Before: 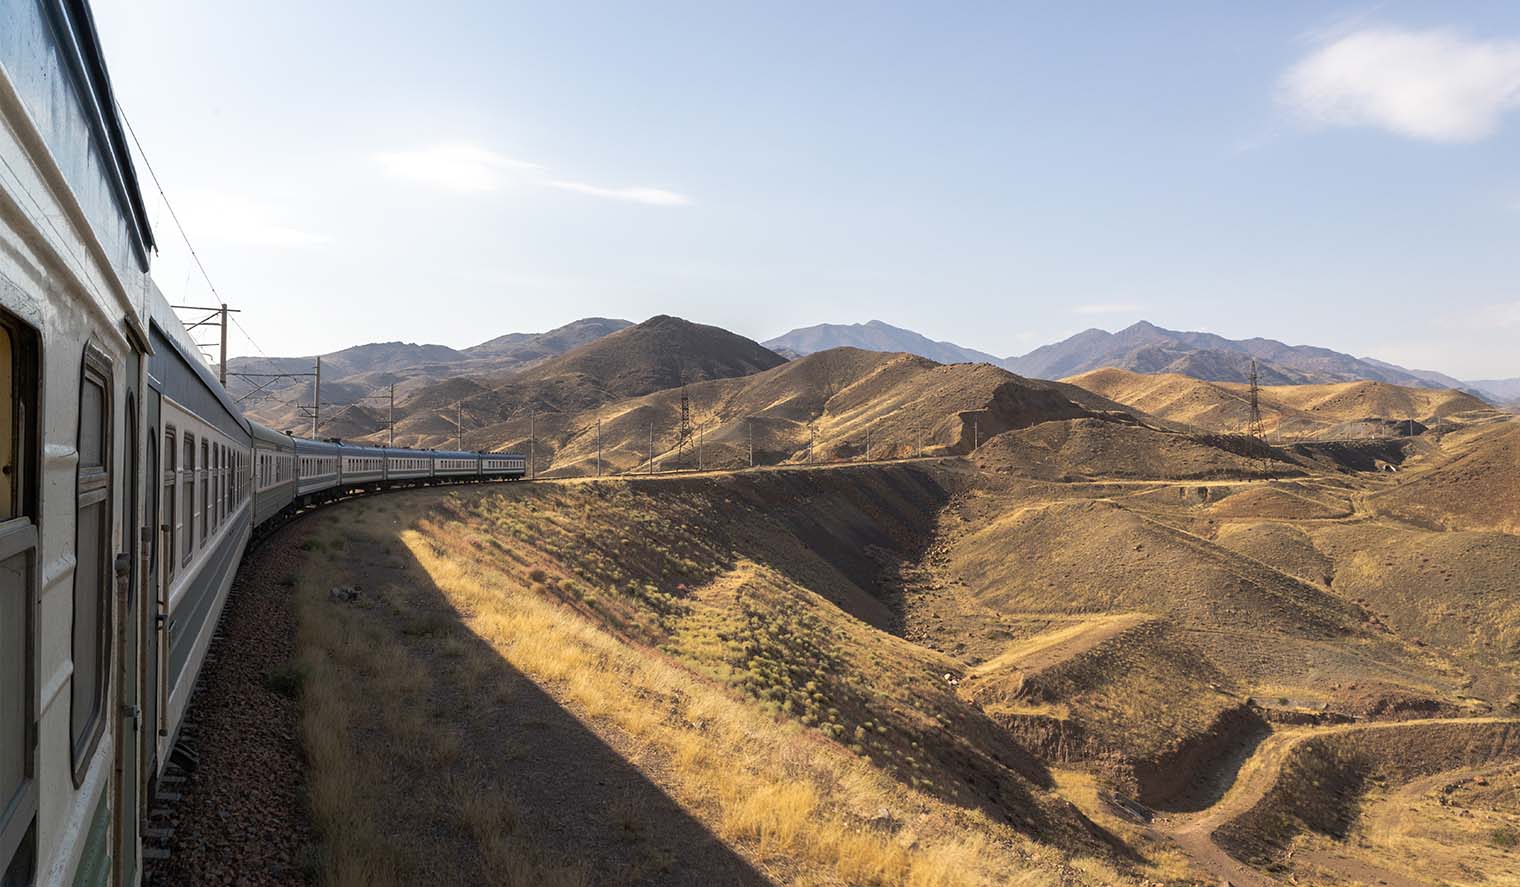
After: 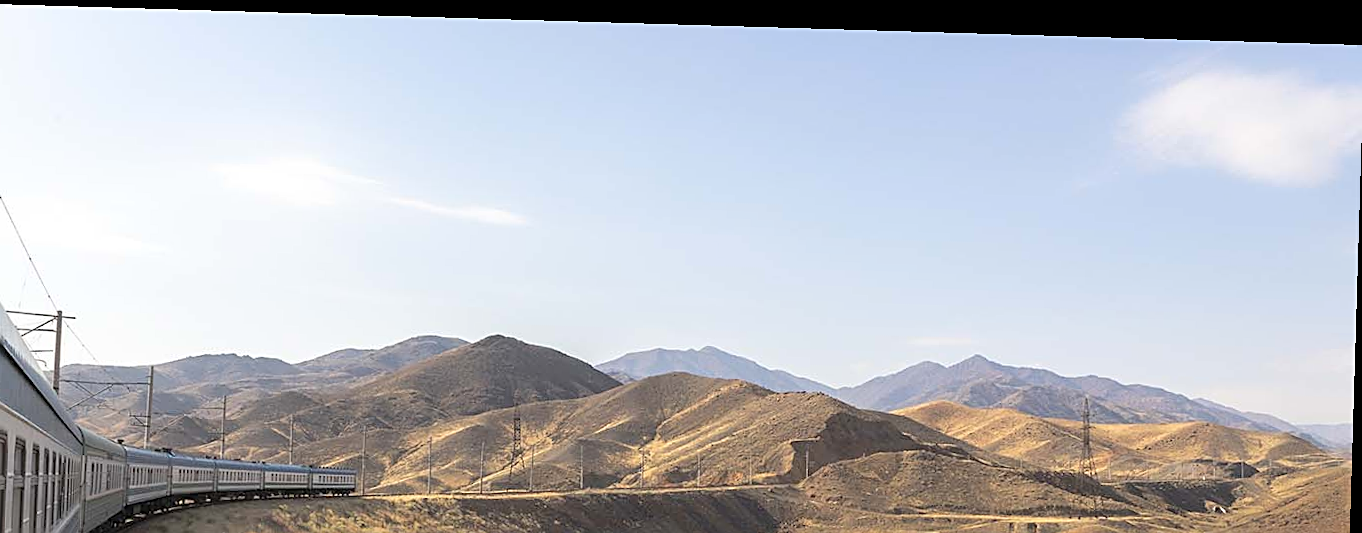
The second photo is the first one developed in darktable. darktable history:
rotate and perspective: rotation 1.72°, automatic cropping off
crop and rotate: left 11.812%, bottom 42.776%
contrast brightness saturation: brightness 0.15
sharpen: on, module defaults
